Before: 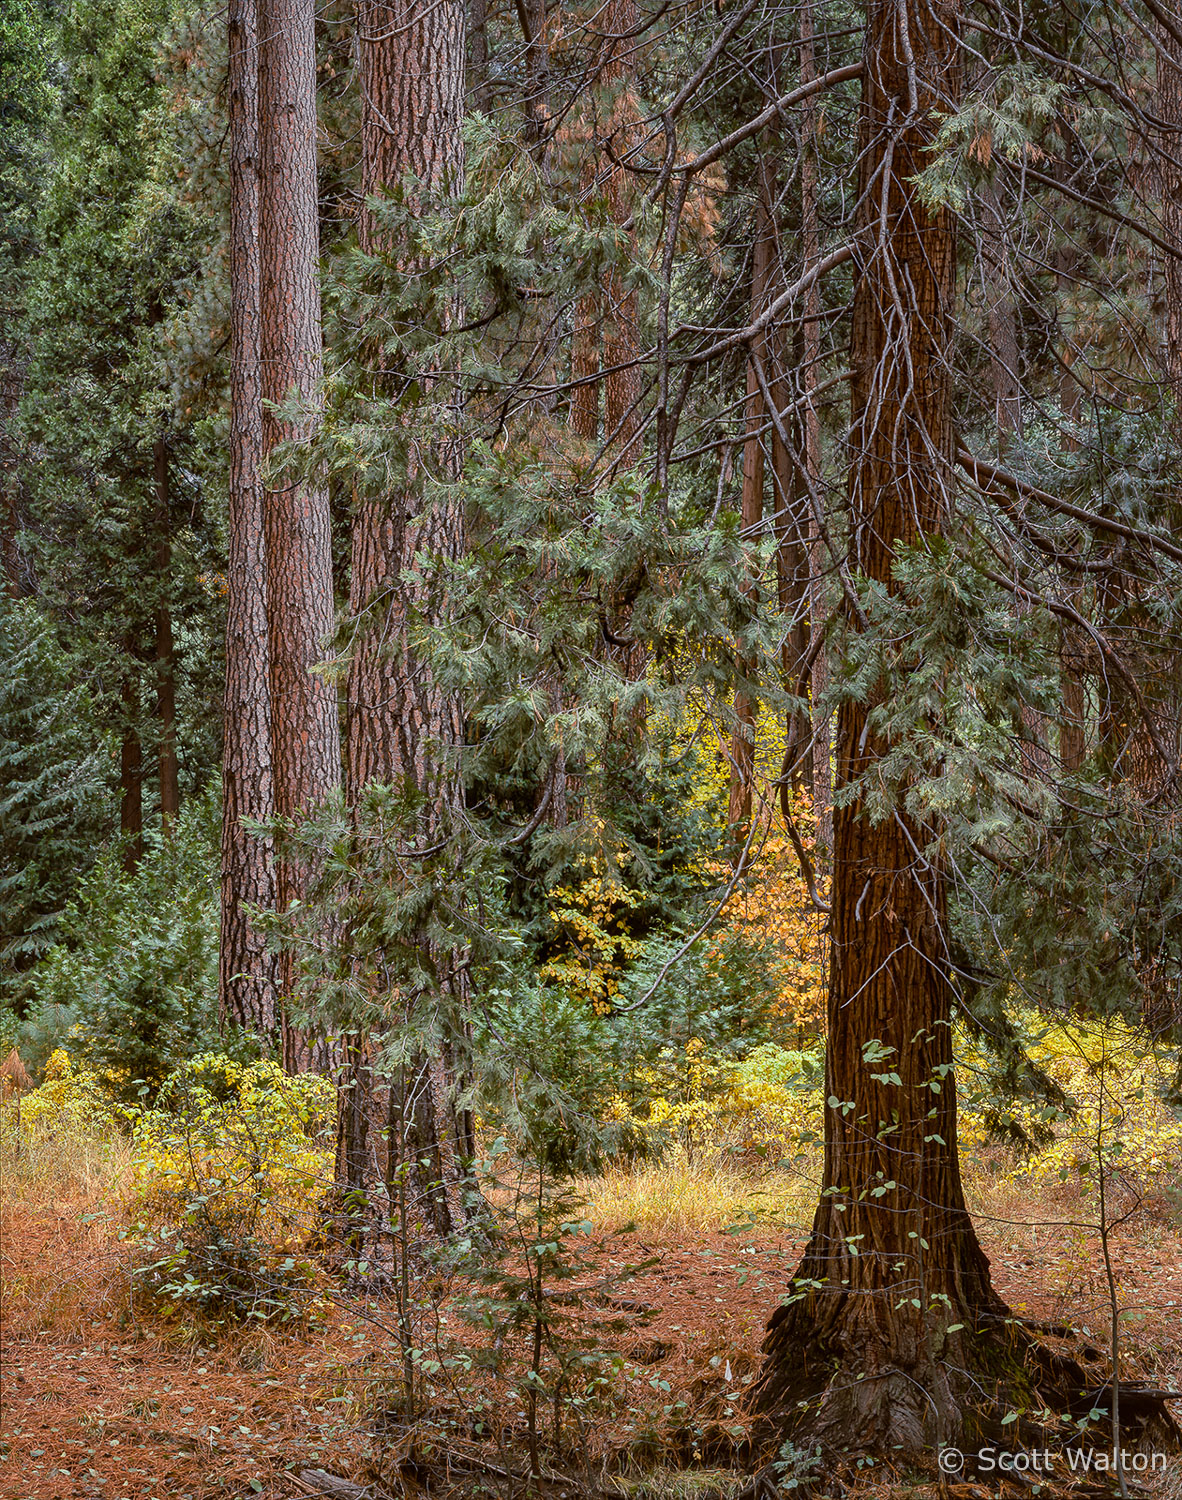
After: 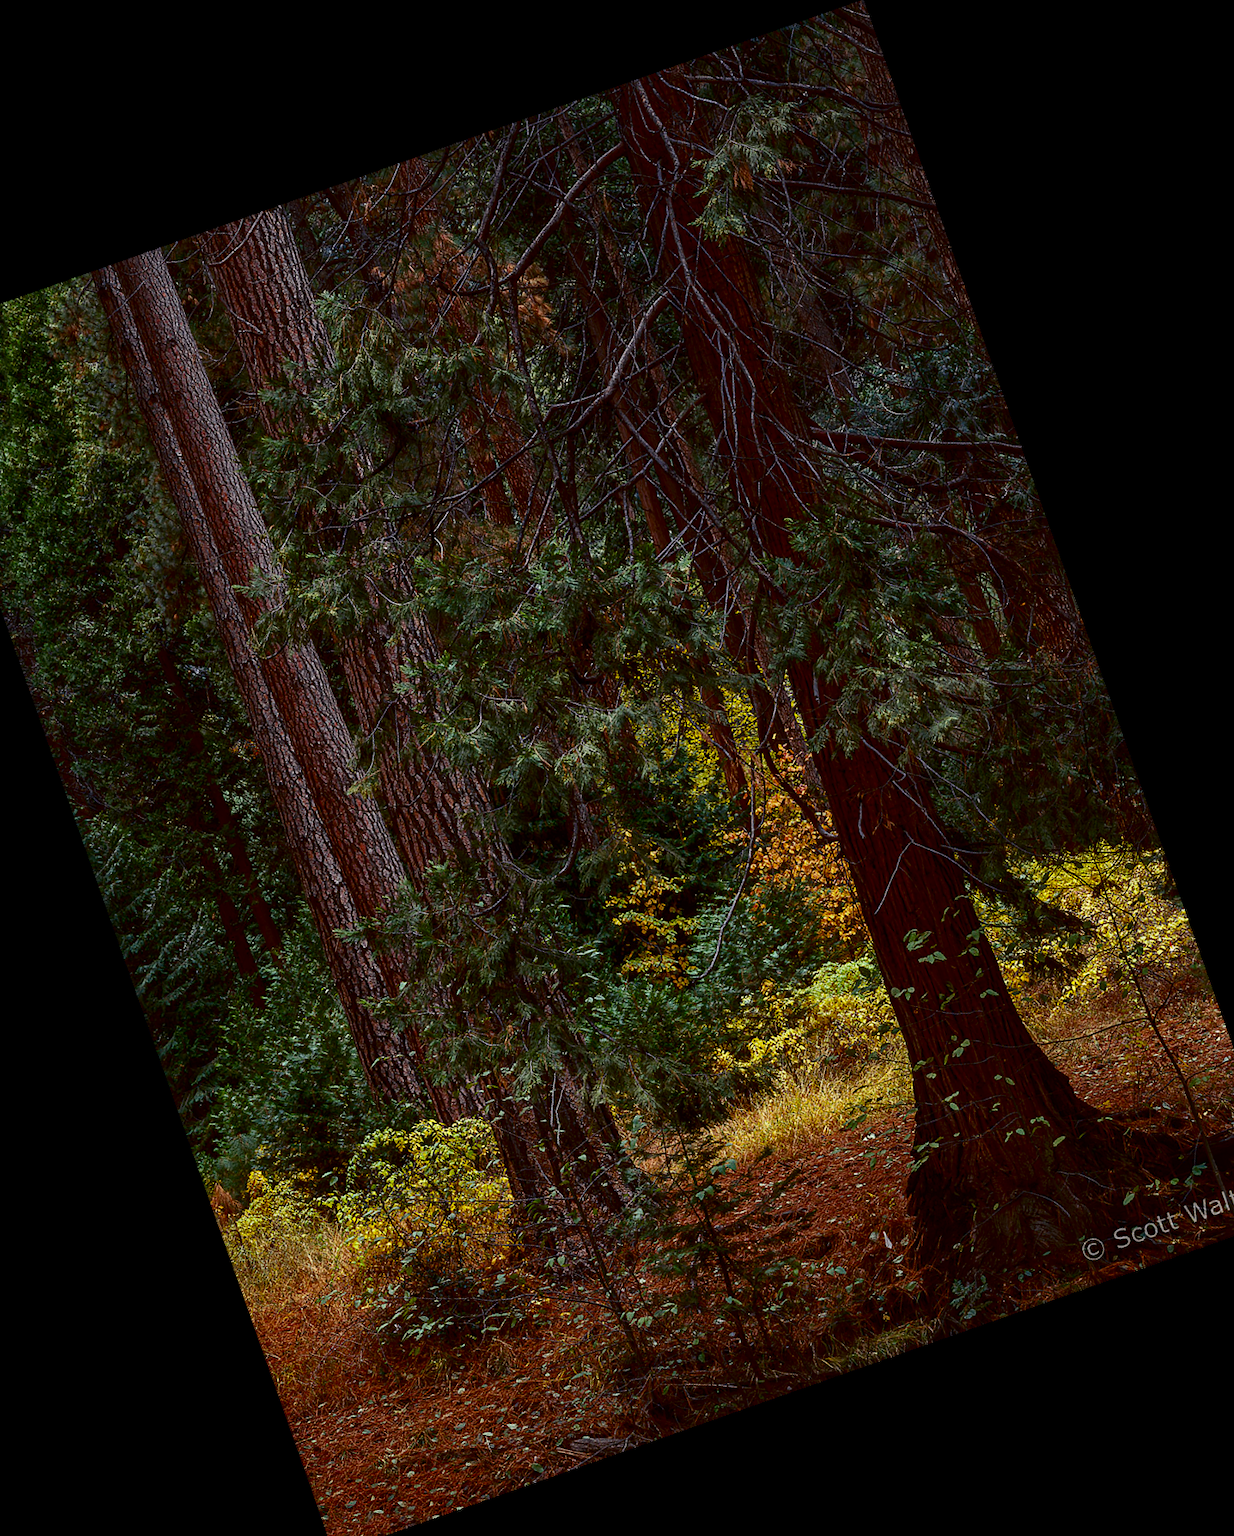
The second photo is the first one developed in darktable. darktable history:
crop and rotate: angle 19.43°, left 6.812%, right 4.125%, bottom 1.087%
contrast brightness saturation: contrast 0.09, brightness -0.59, saturation 0.17
